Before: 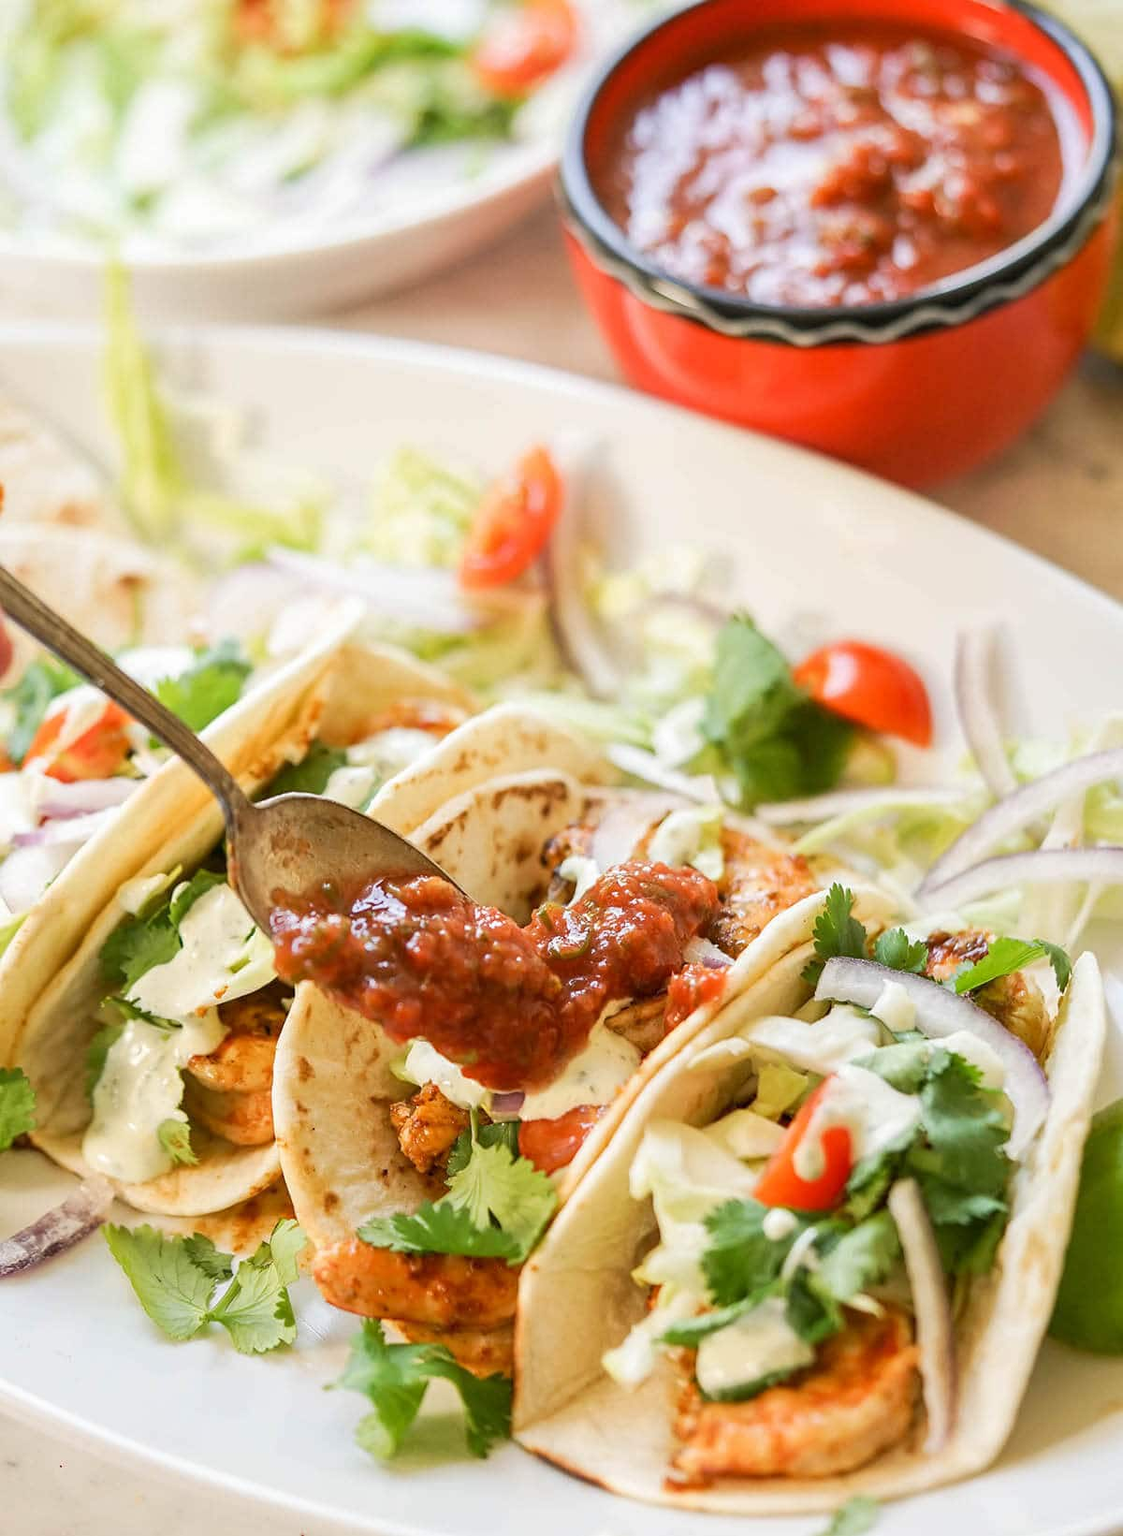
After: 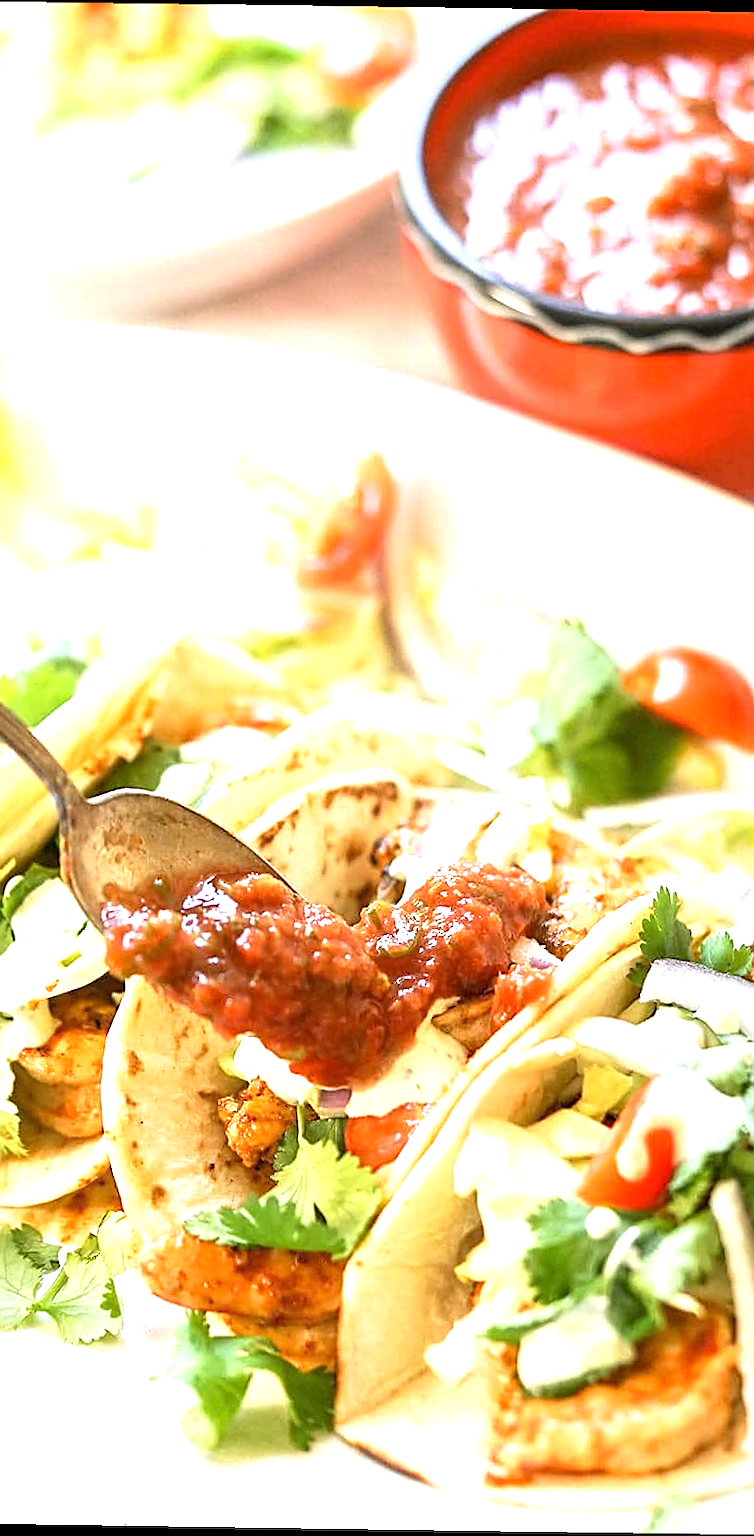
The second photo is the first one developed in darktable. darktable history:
rotate and perspective: rotation 0.8°, automatic cropping off
white balance: red 0.976, blue 1.04
crop: left 15.419%, right 17.914%
exposure: exposure 1 EV, compensate highlight preservation false
sharpen: on, module defaults
